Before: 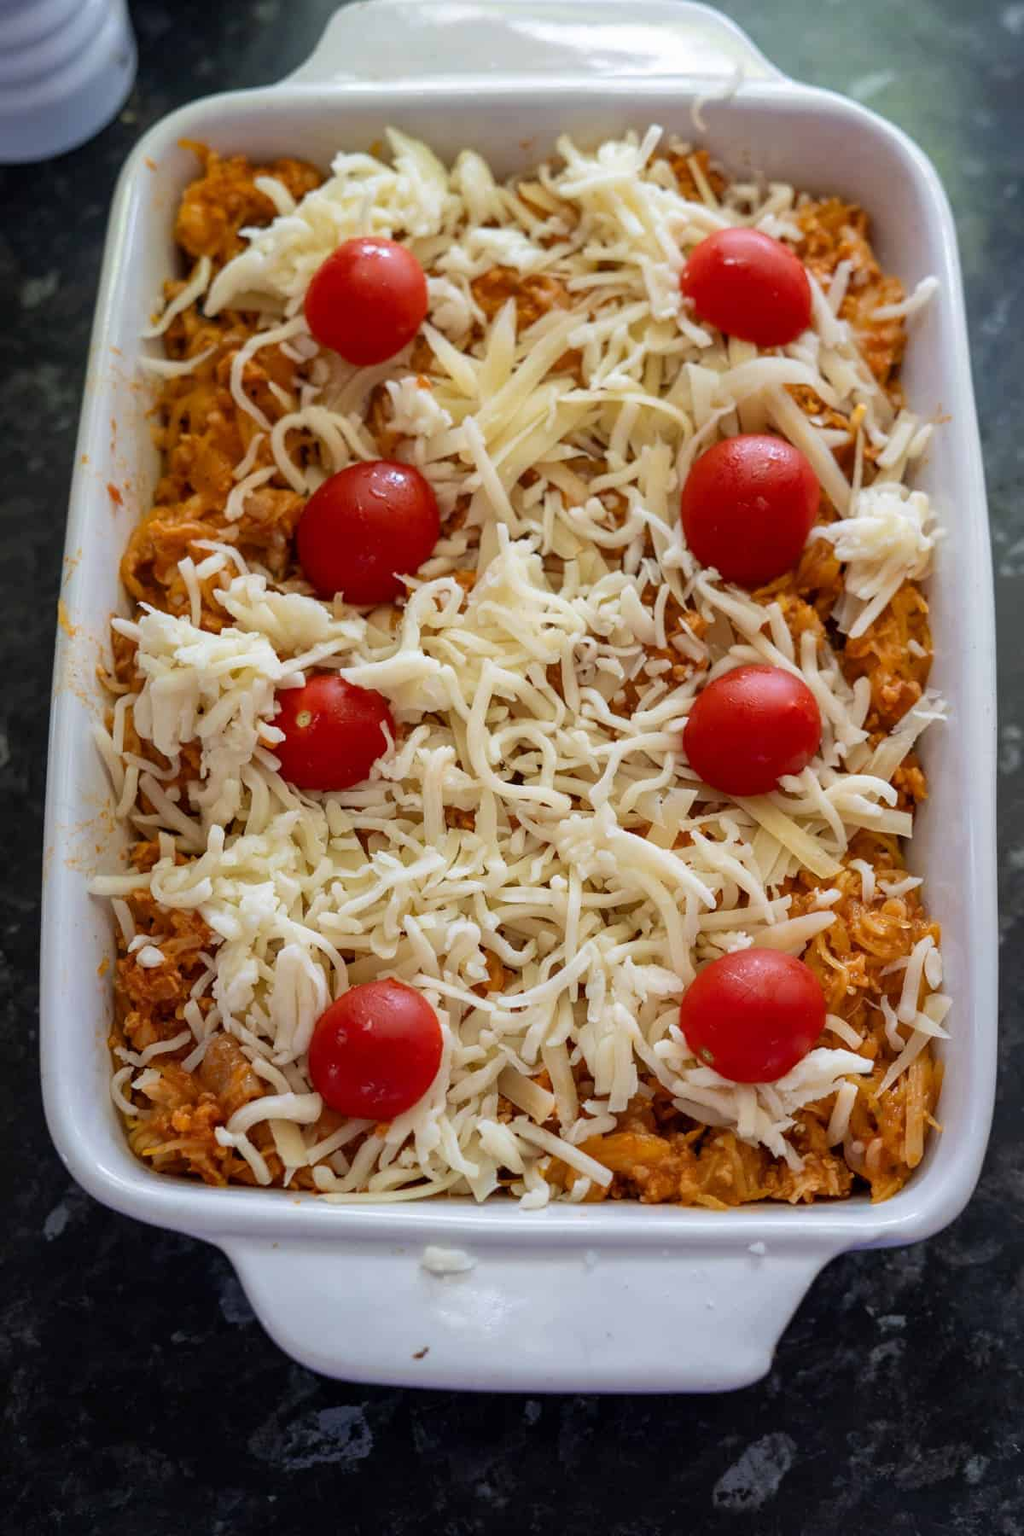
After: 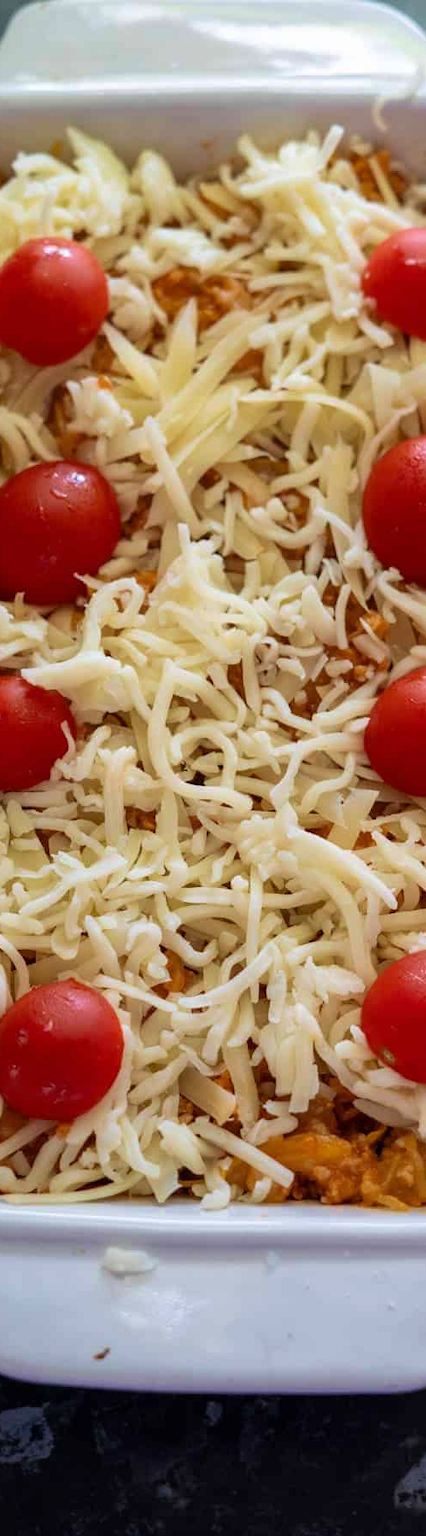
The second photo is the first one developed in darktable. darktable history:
velvia: on, module defaults
crop: left 31.229%, right 27.105%
